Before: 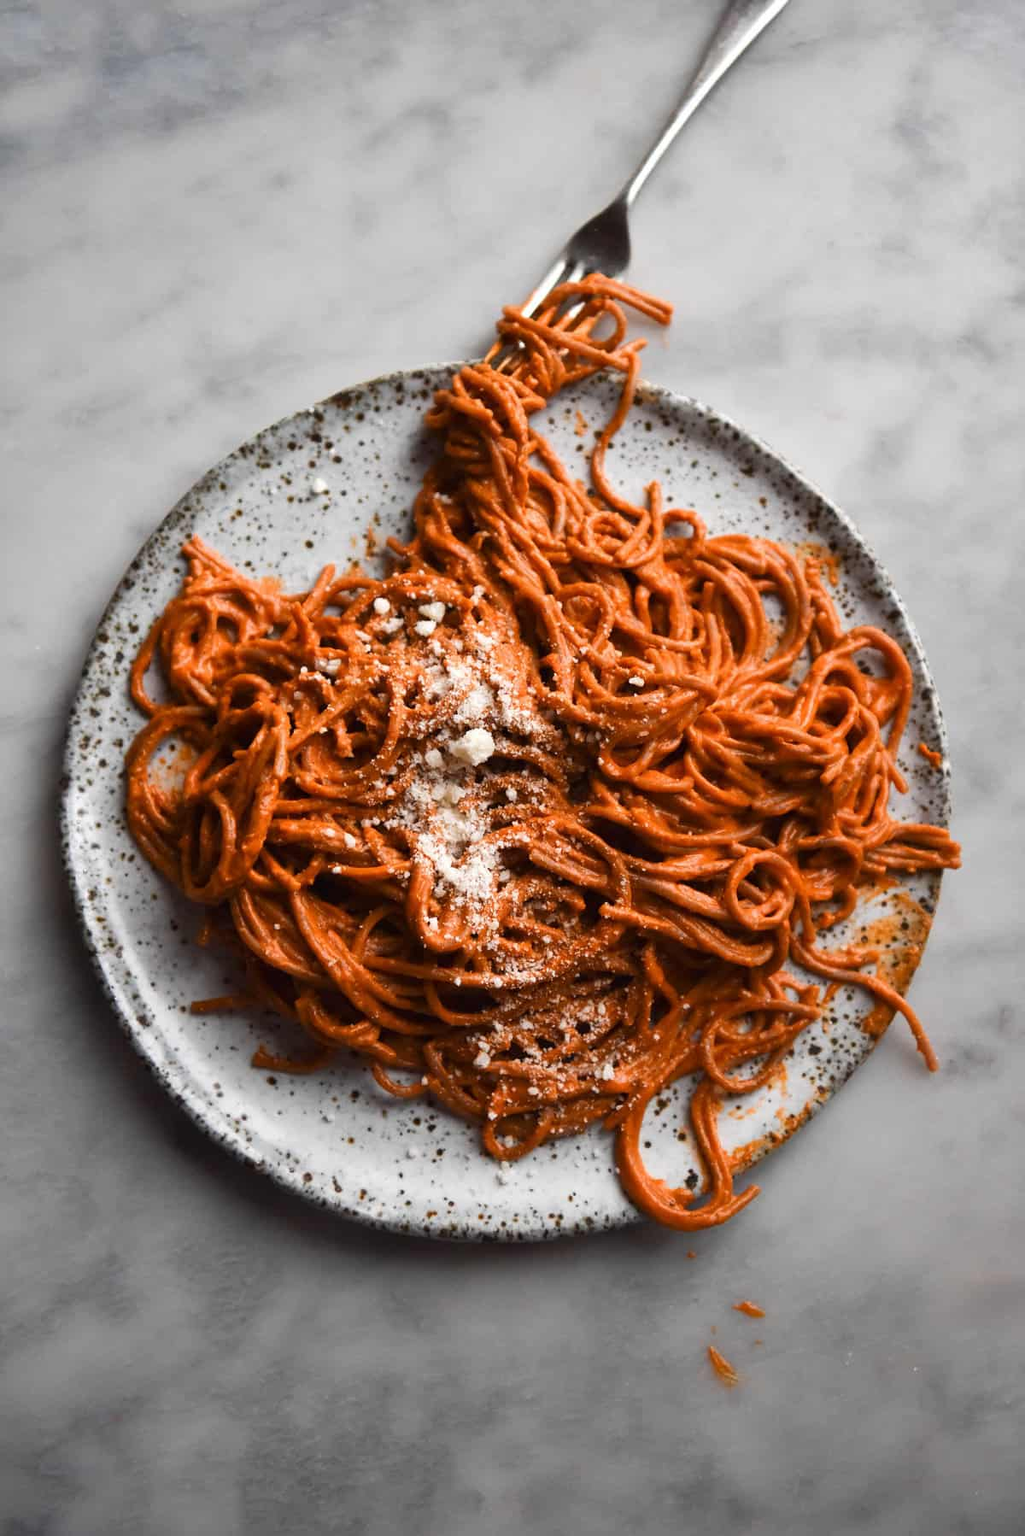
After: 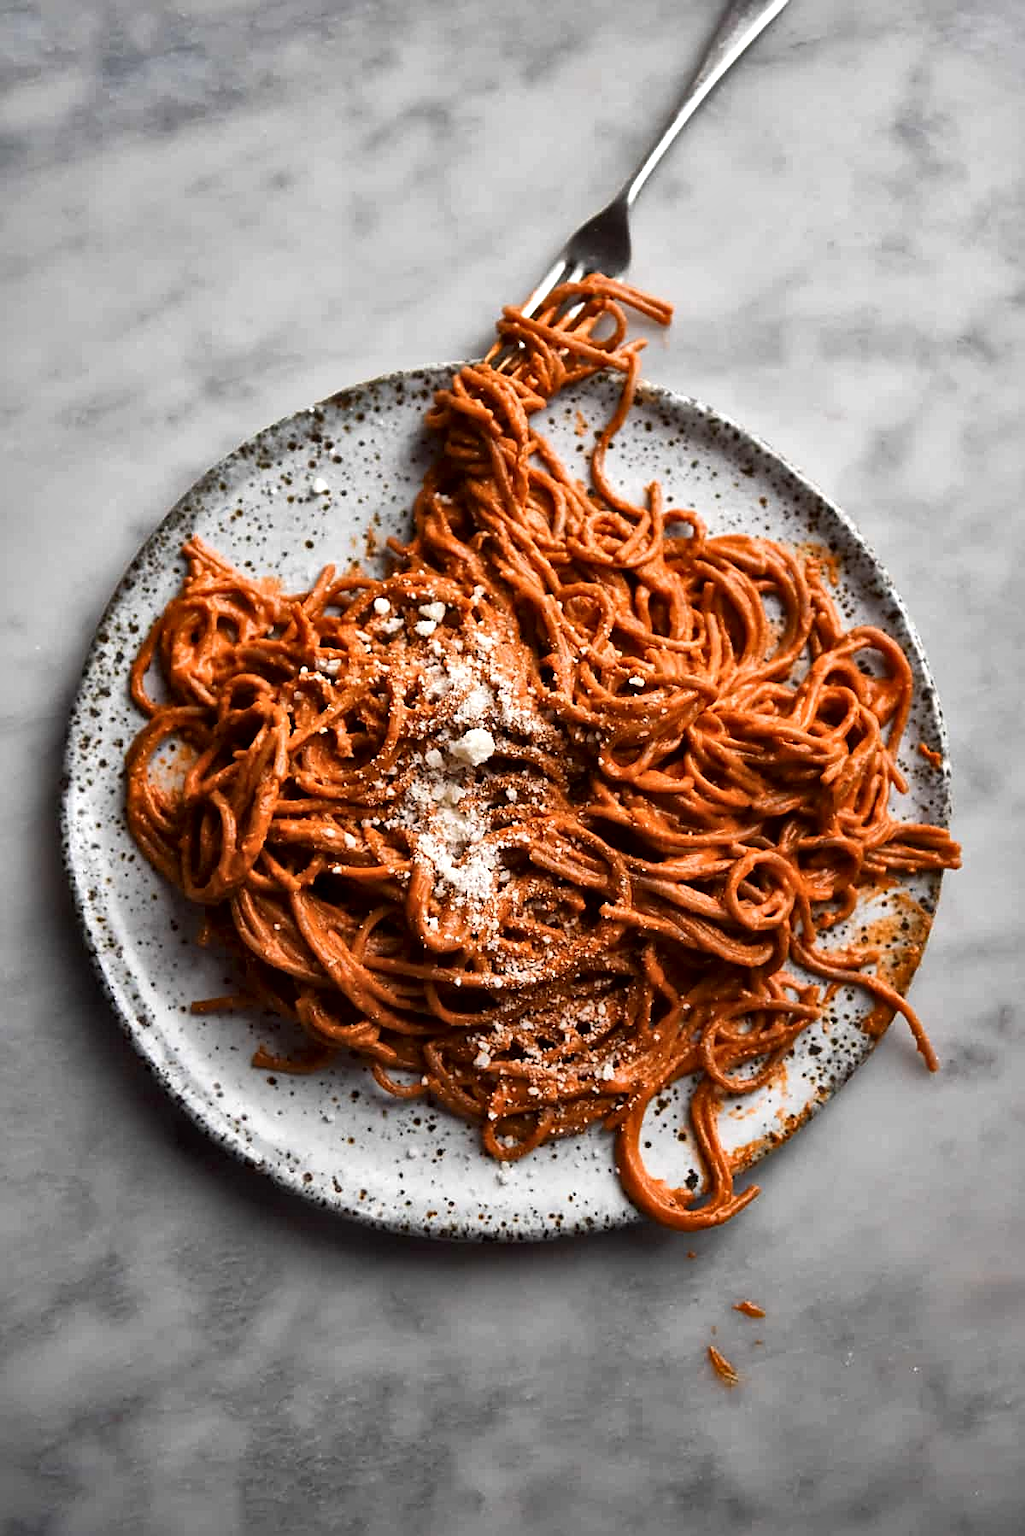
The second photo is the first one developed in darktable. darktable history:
sharpen: on, module defaults
local contrast: mode bilateral grid, contrast 19, coarseness 49, detail 171%, midtone range 0.2
